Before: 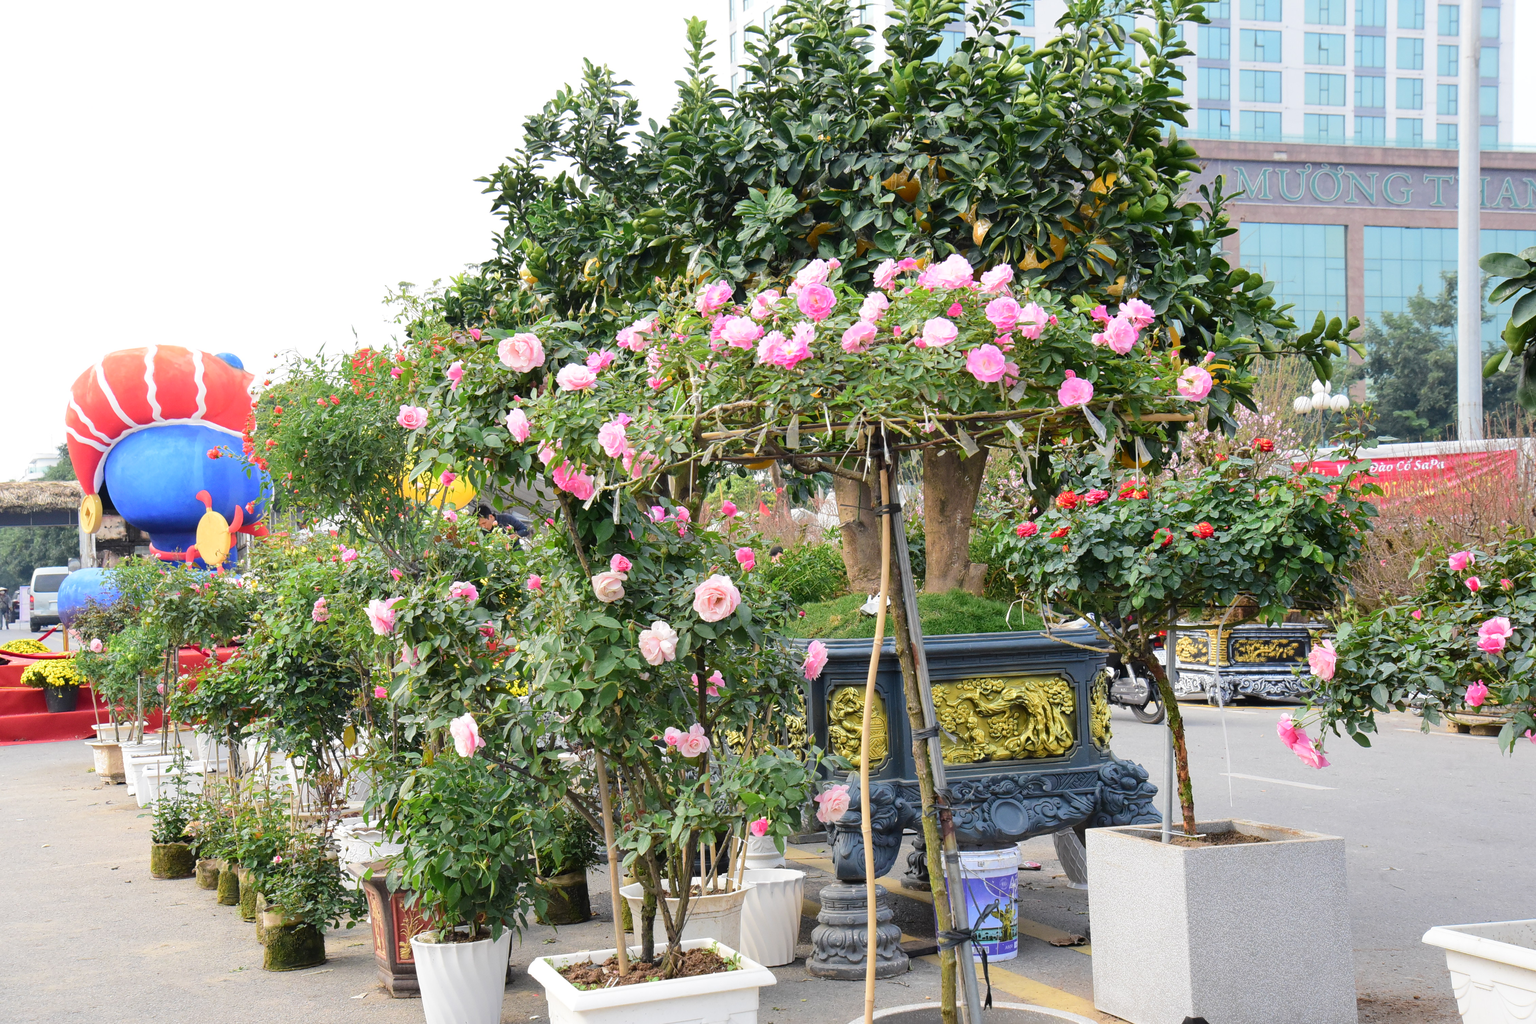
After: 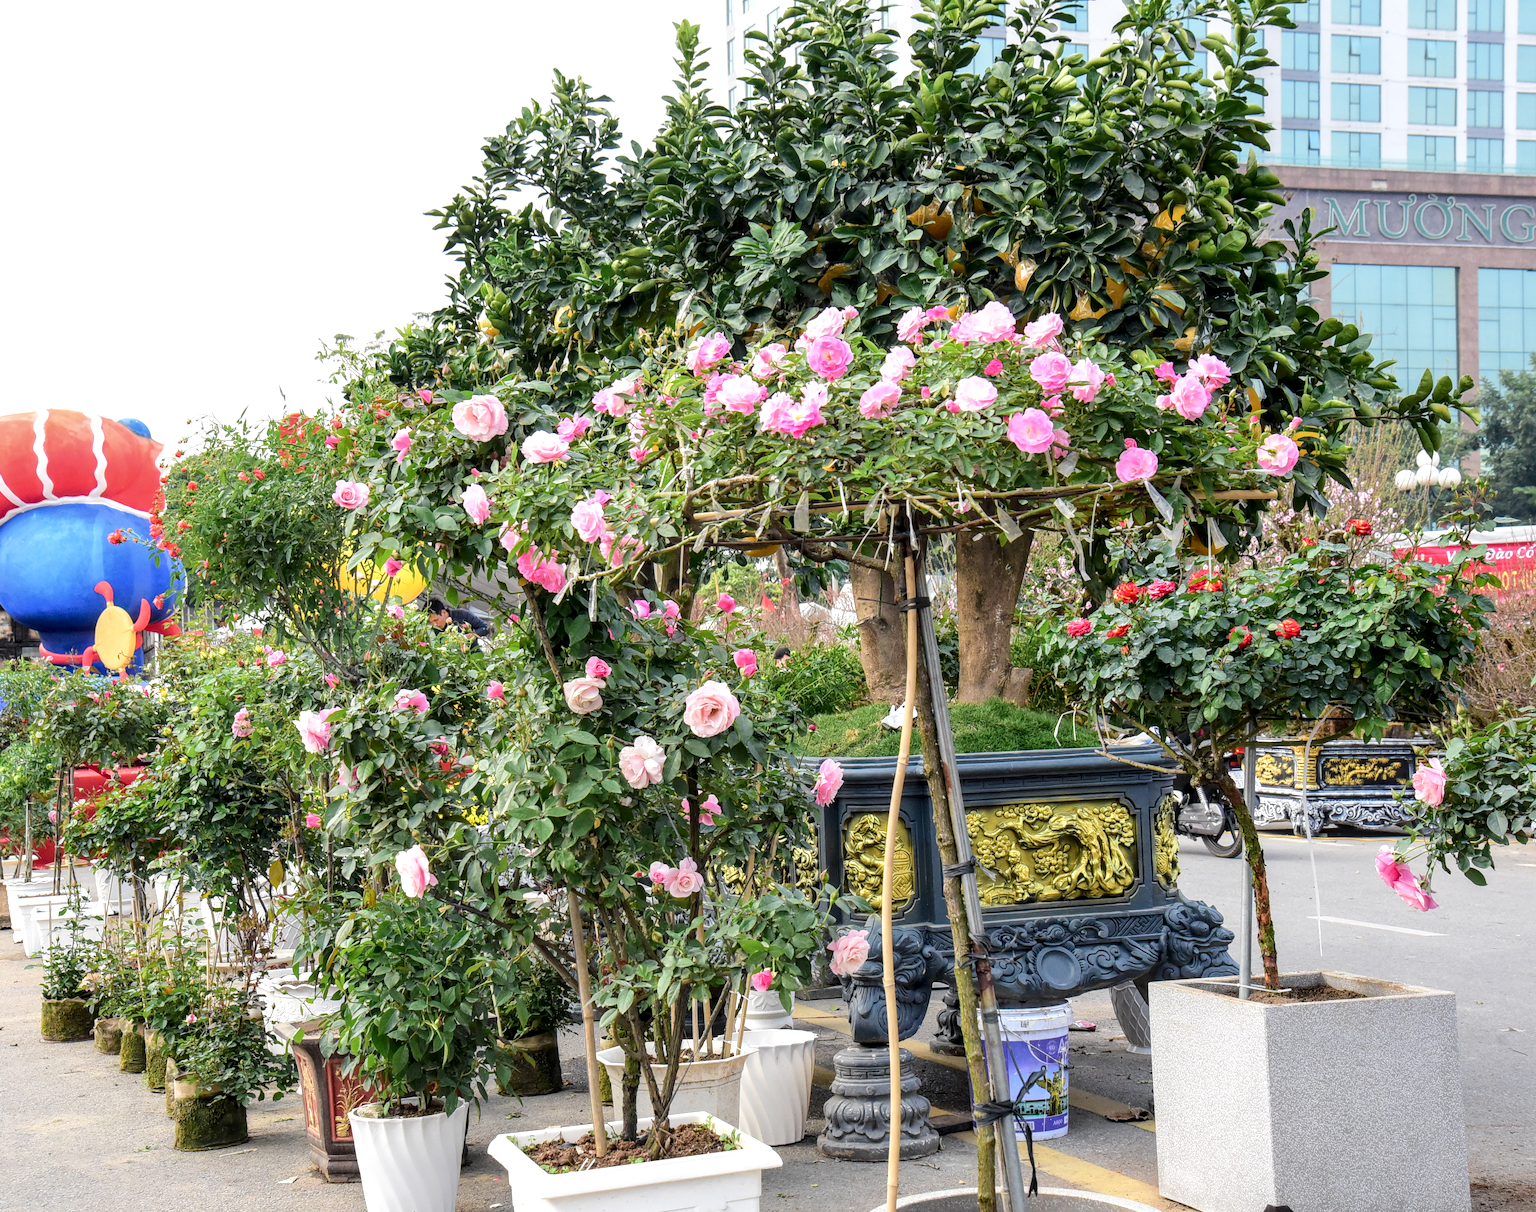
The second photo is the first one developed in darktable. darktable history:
local contrast: detail 144%
crop: left 7.598%, right 7.873%
